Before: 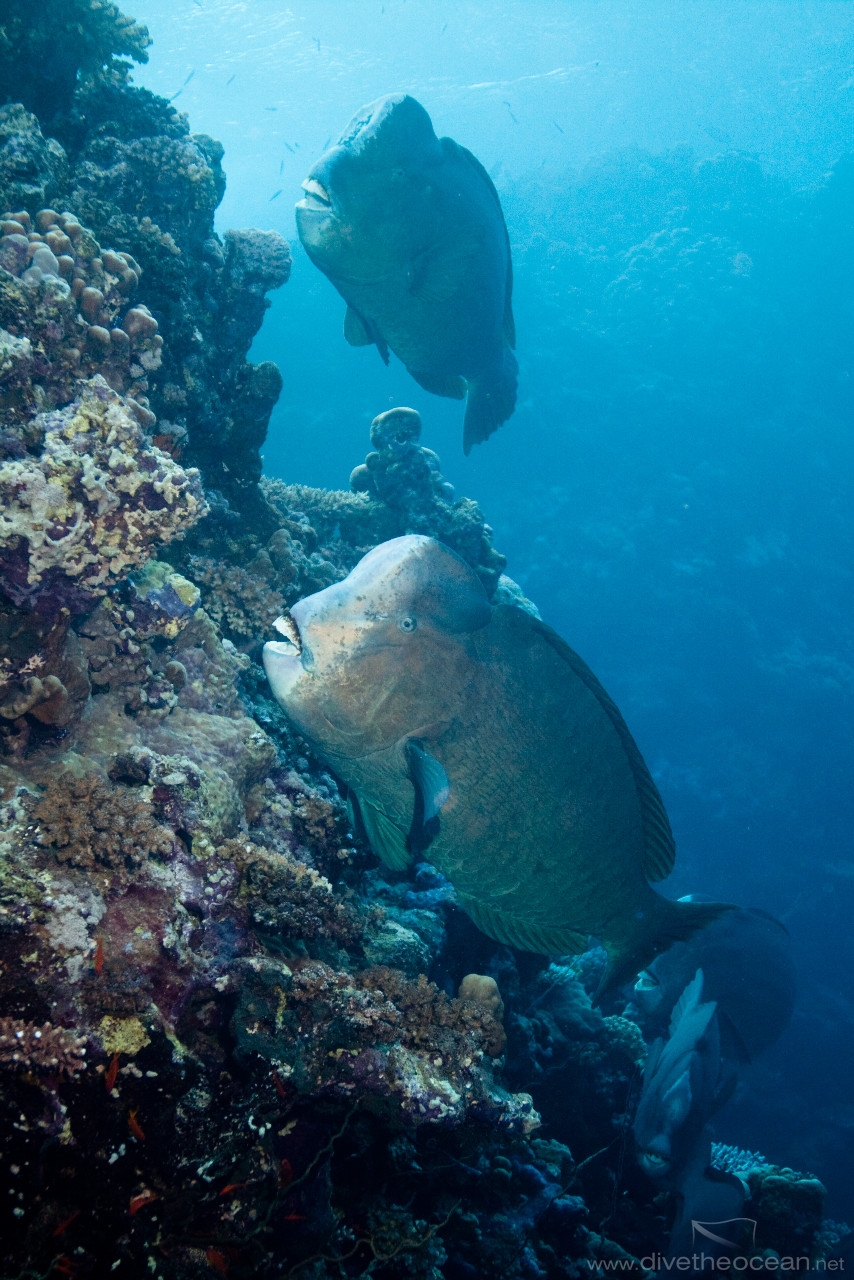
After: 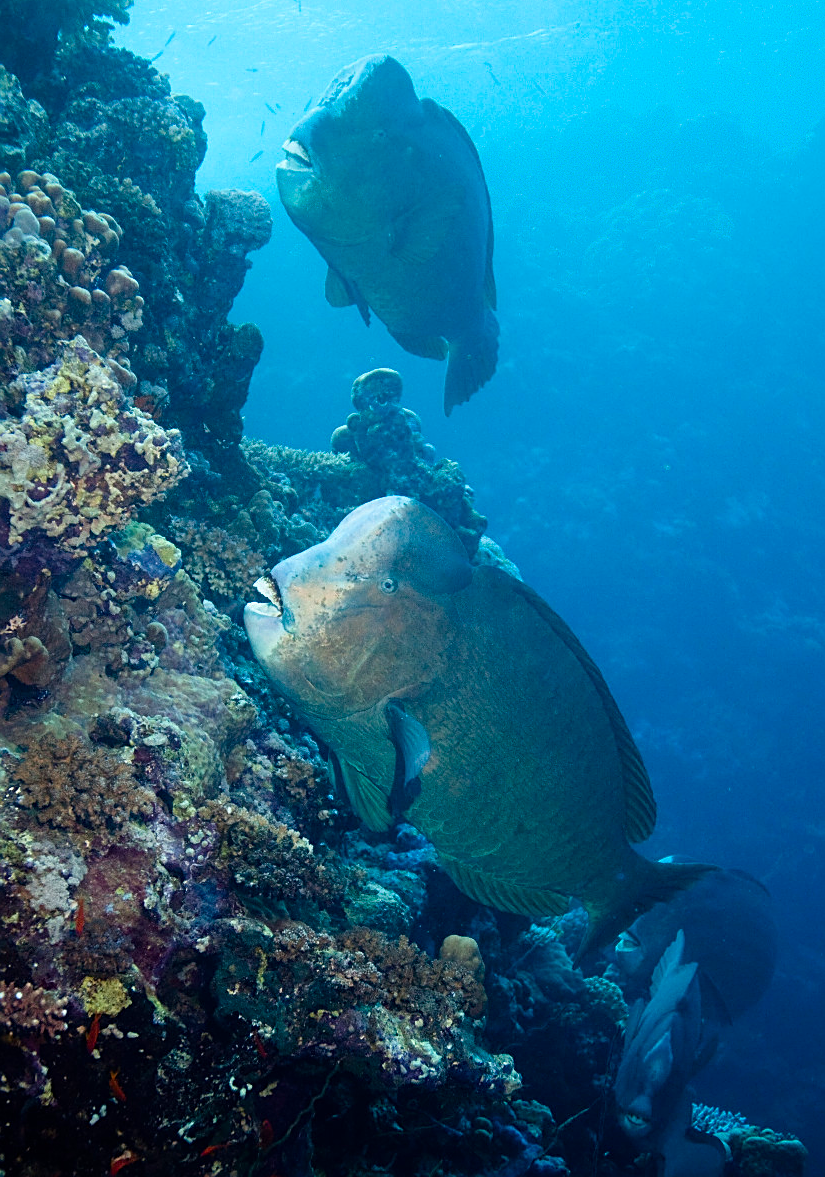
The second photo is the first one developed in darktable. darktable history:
crop: left 2.23%, top 3.067%, right 1.09%, bottom 4.912%
color correction: highlights b* 0.069, saturation 1.3
sharpen: on, module defaults
